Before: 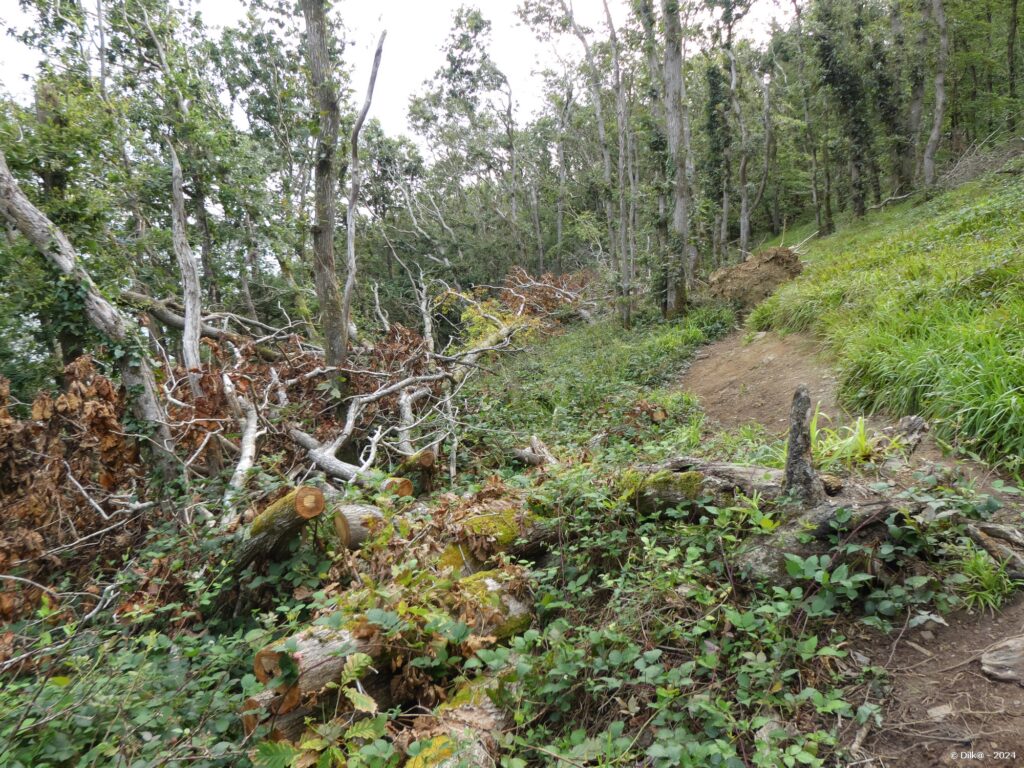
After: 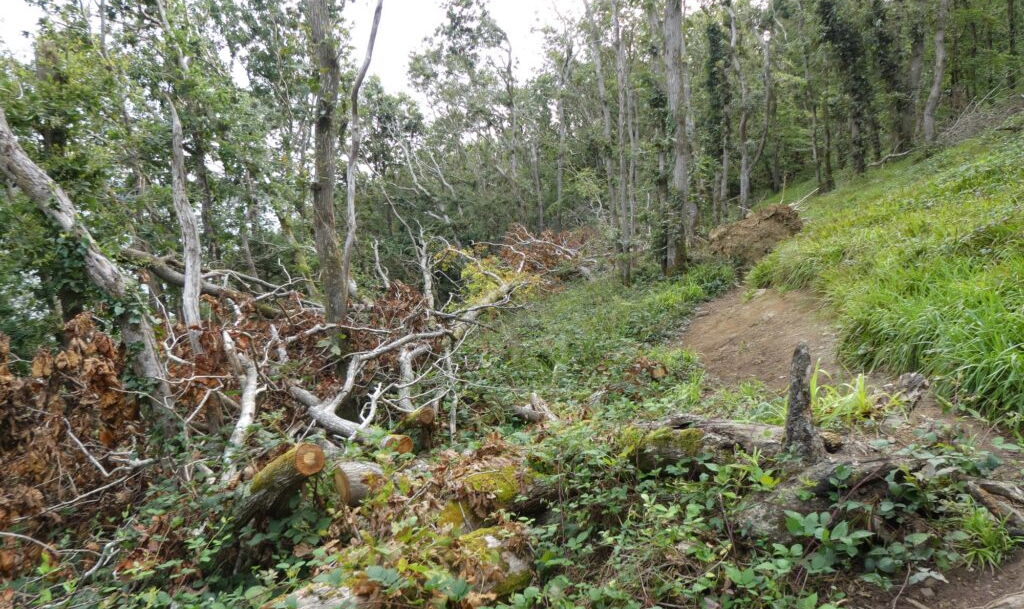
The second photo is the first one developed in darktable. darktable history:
tone equalizer: on, module defaults
crop and rotate: top 5.667%, bottom 14.937%
